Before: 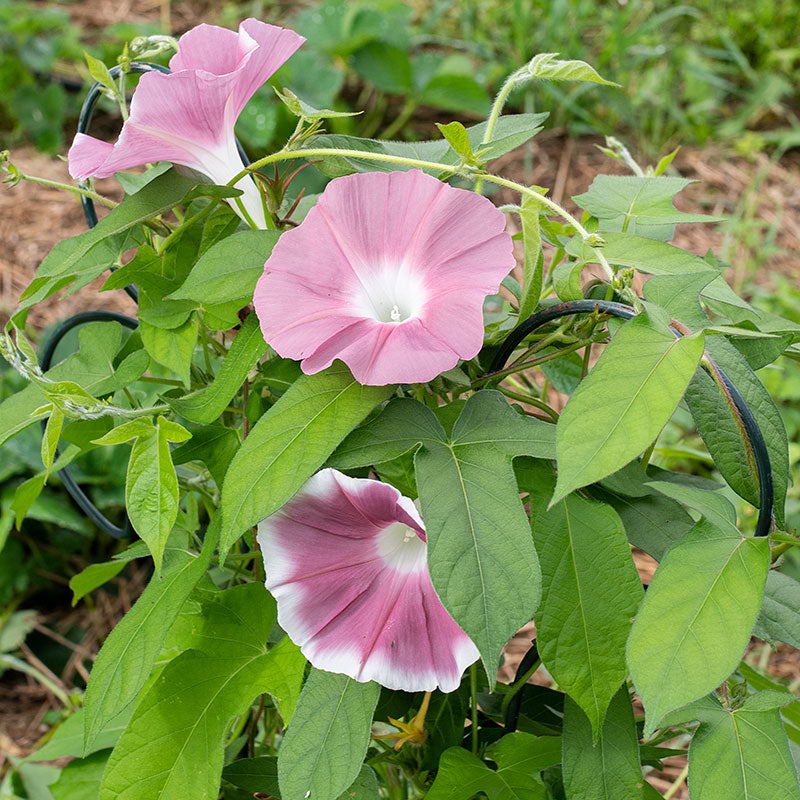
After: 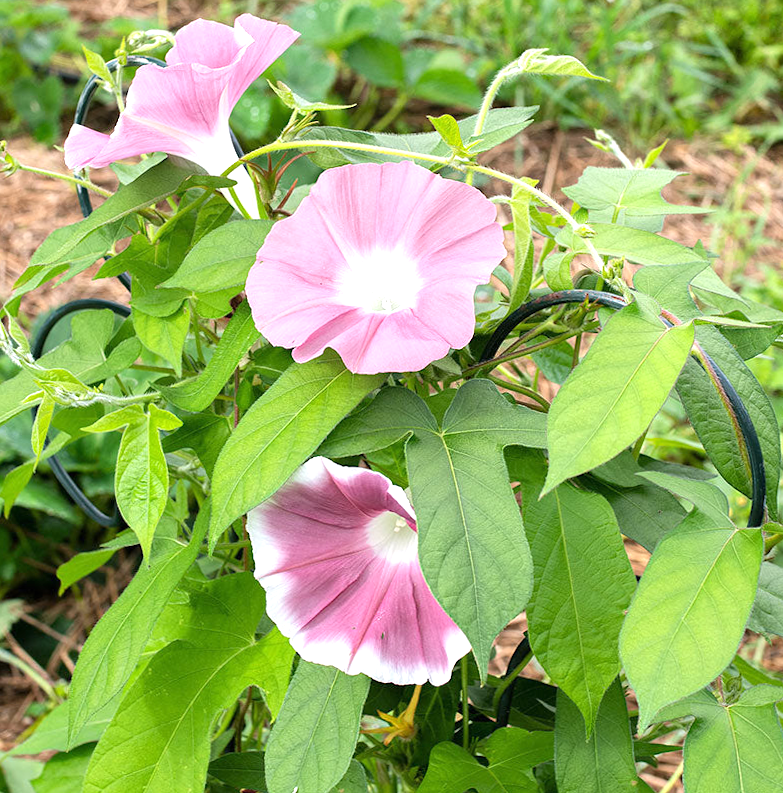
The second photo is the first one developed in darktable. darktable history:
exposure: black level correction 0, exposure 0.7 EV, compensate exposure bias true, compensate highlight preservation false
rotate and perspective: rotation 0.226°, lens shift (vertical) -0.042, crop left 0.023, crop right 0.982, crop top 0.006, crop bottom 0.994
